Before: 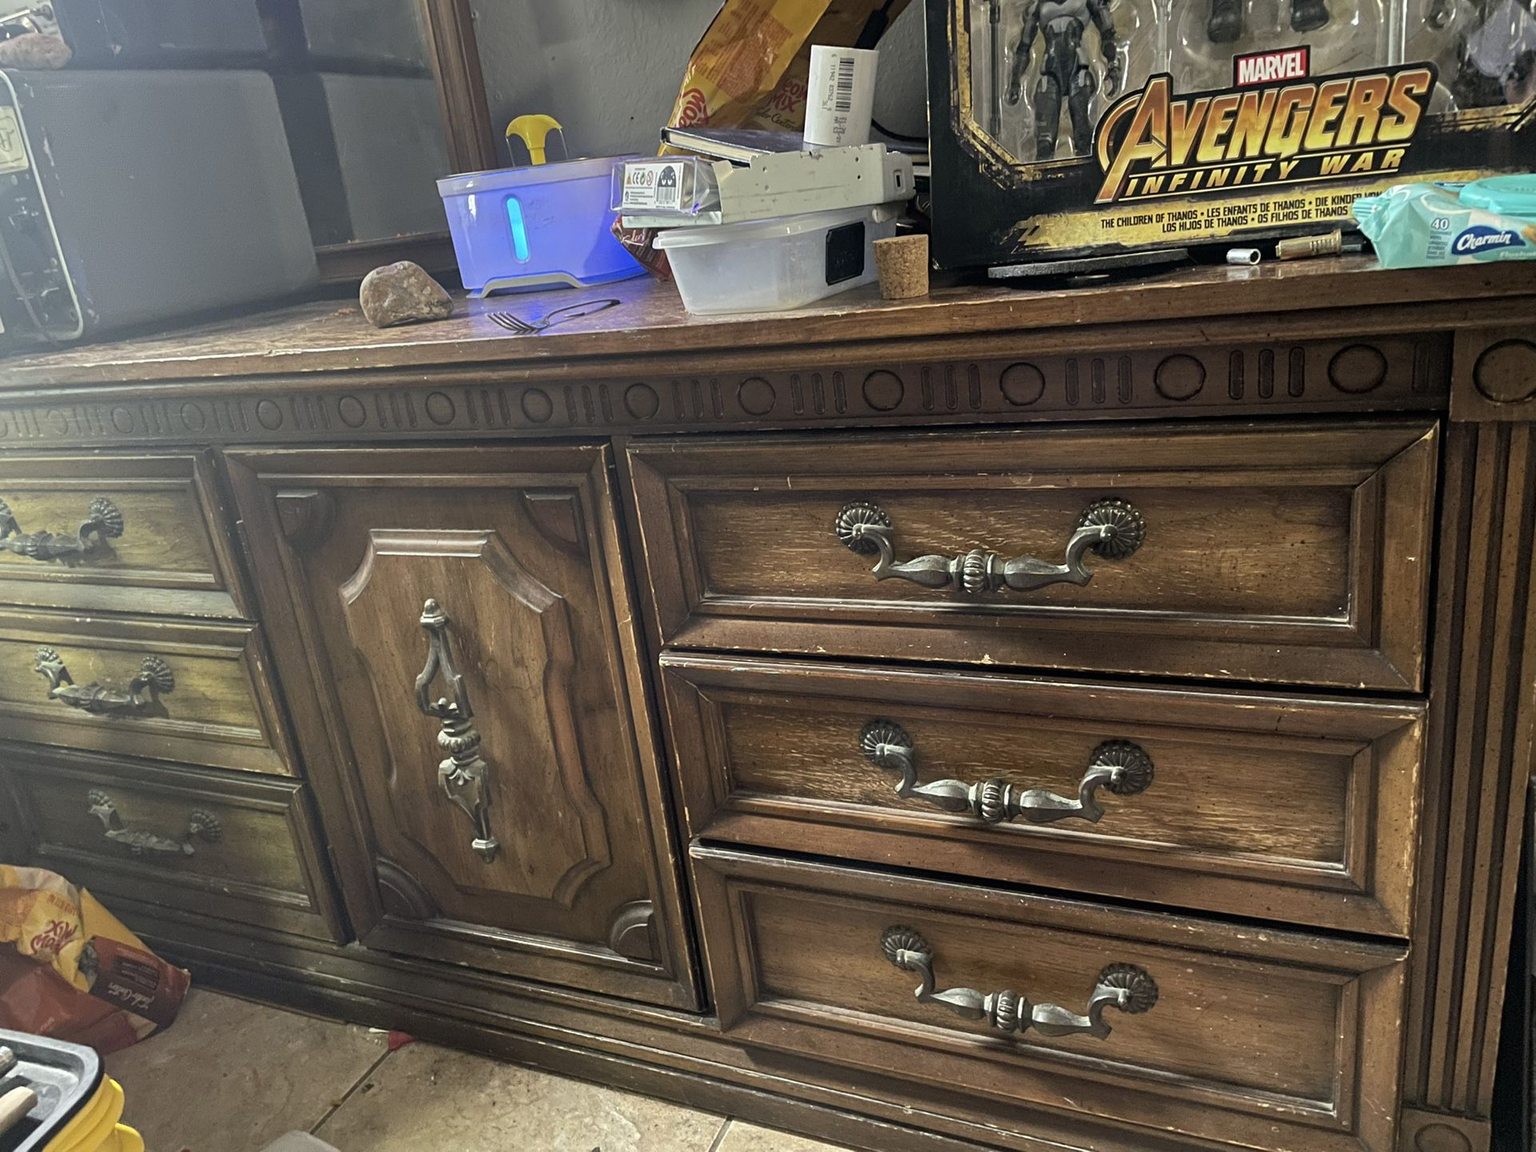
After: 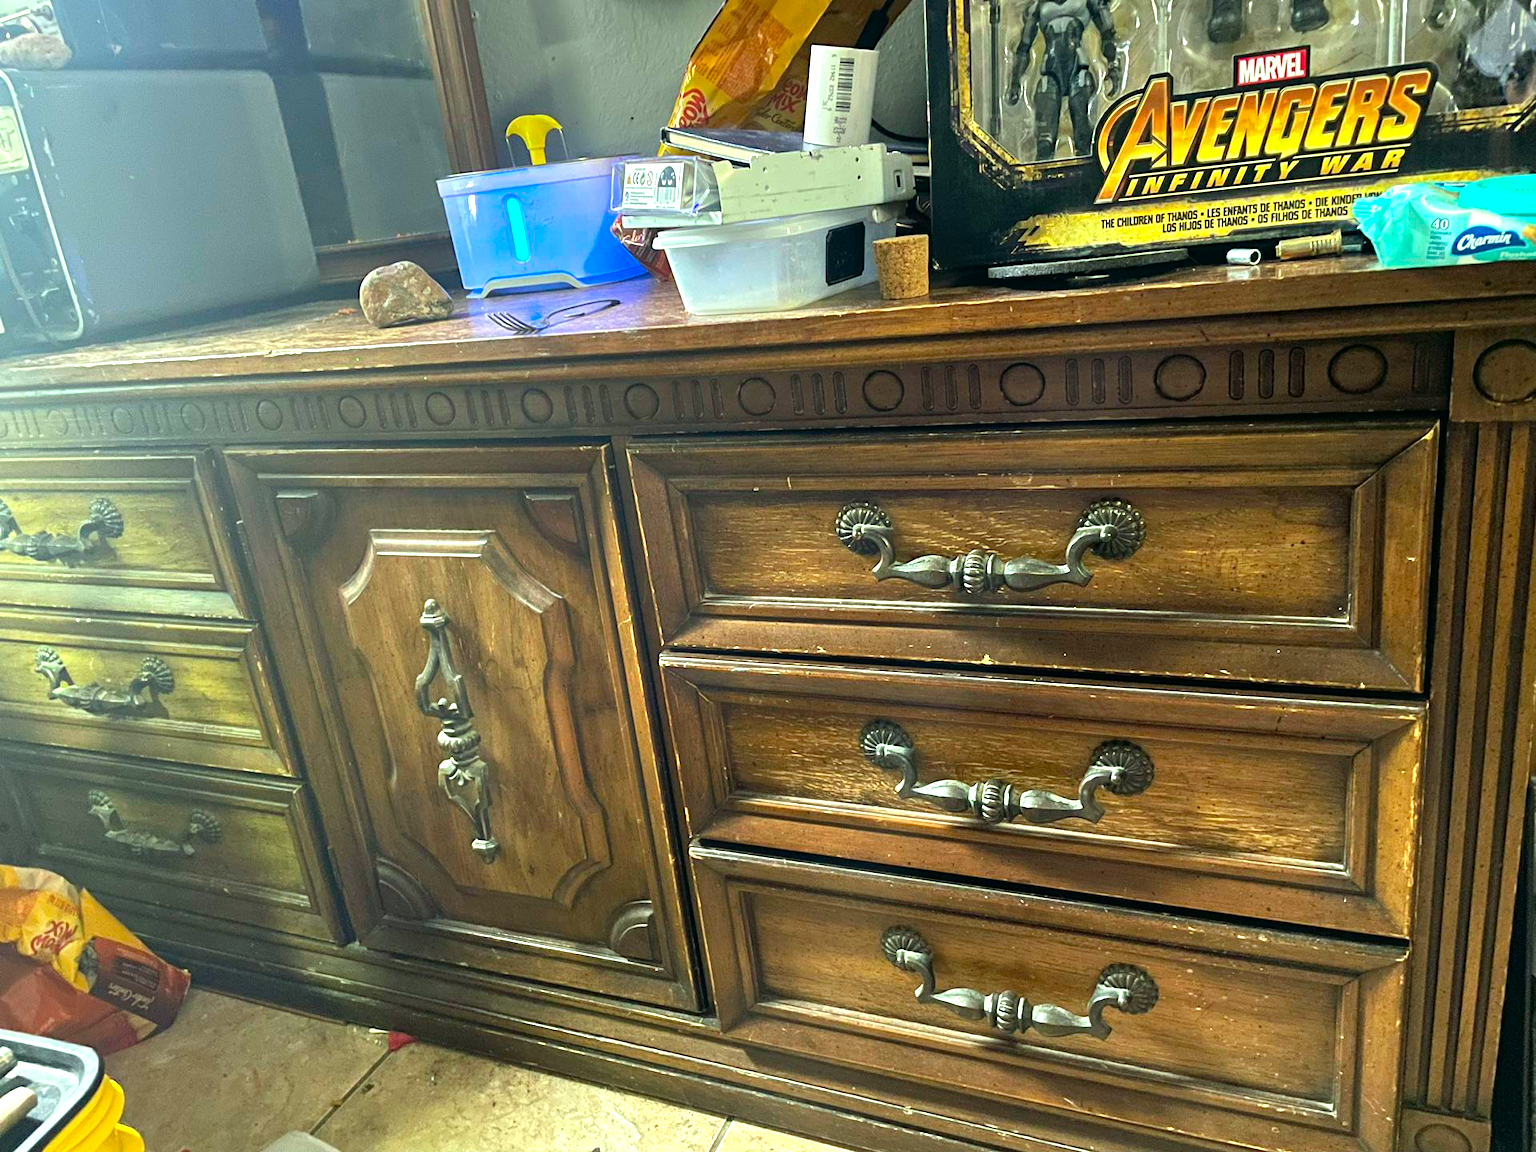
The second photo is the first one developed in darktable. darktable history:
levels: black 0.075%, levels [0, 0.394, 0.787]
color correction: highlights a* -7.65, highlights b* 1.36, shadows a* -2.97, saturation 1.37
